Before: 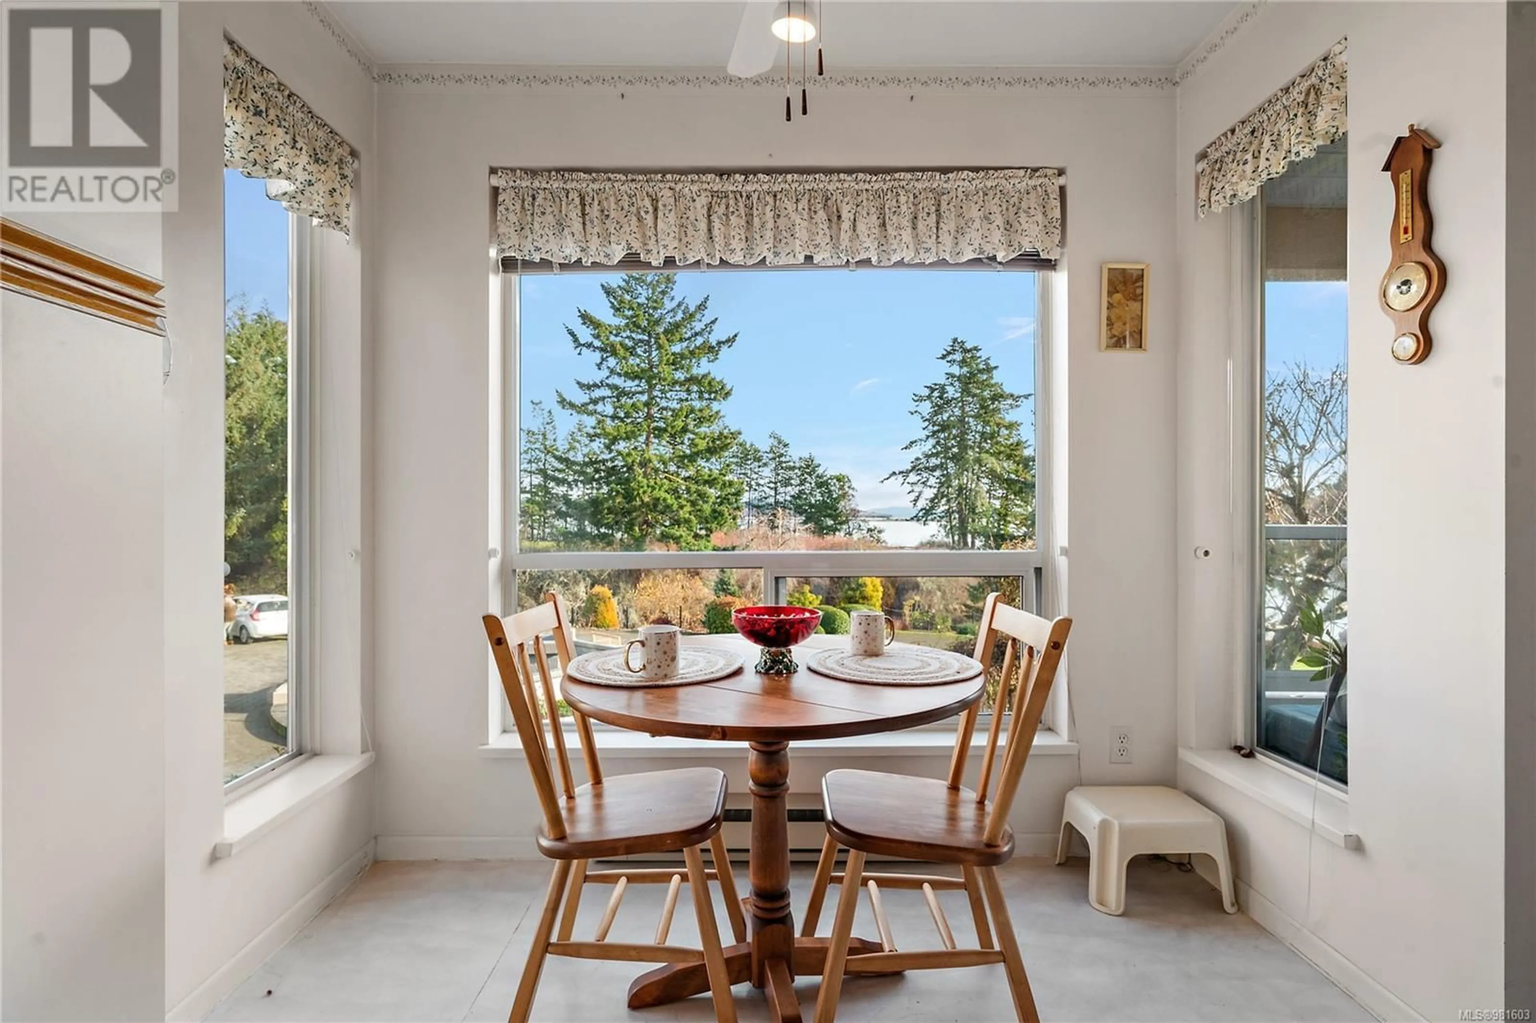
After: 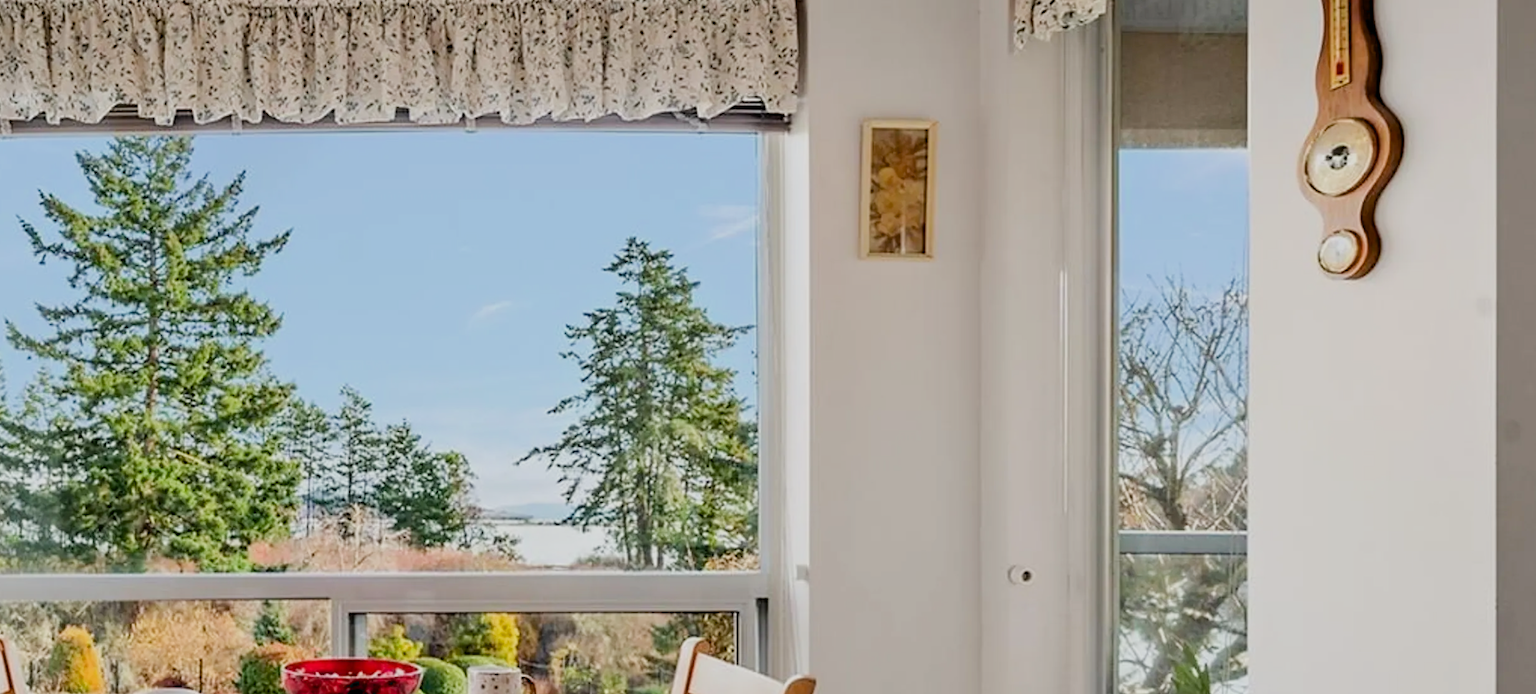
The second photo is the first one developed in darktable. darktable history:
exposure: black level correction 0.007, exposure 0.159 EV, compensate highlight preservation false
crop: left 36.005%, top 18.293%, right 0.31%, bottom 38.444%
filmic rgb: black relative exposure -7.65 EV, white relative exposure 4.56 EV, hardness 3.61
